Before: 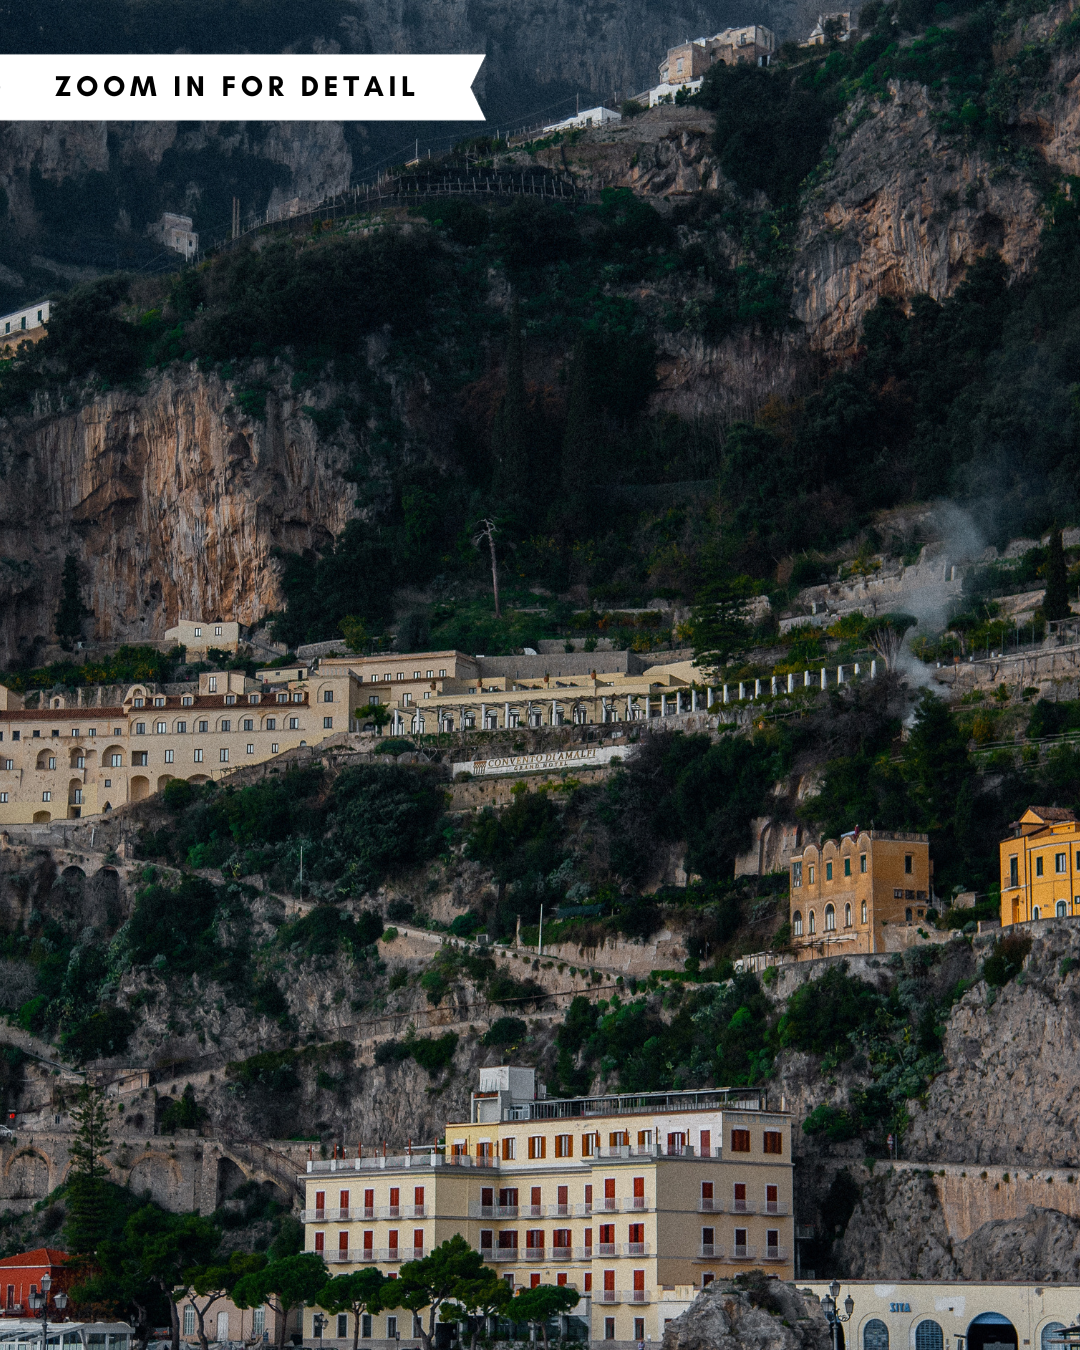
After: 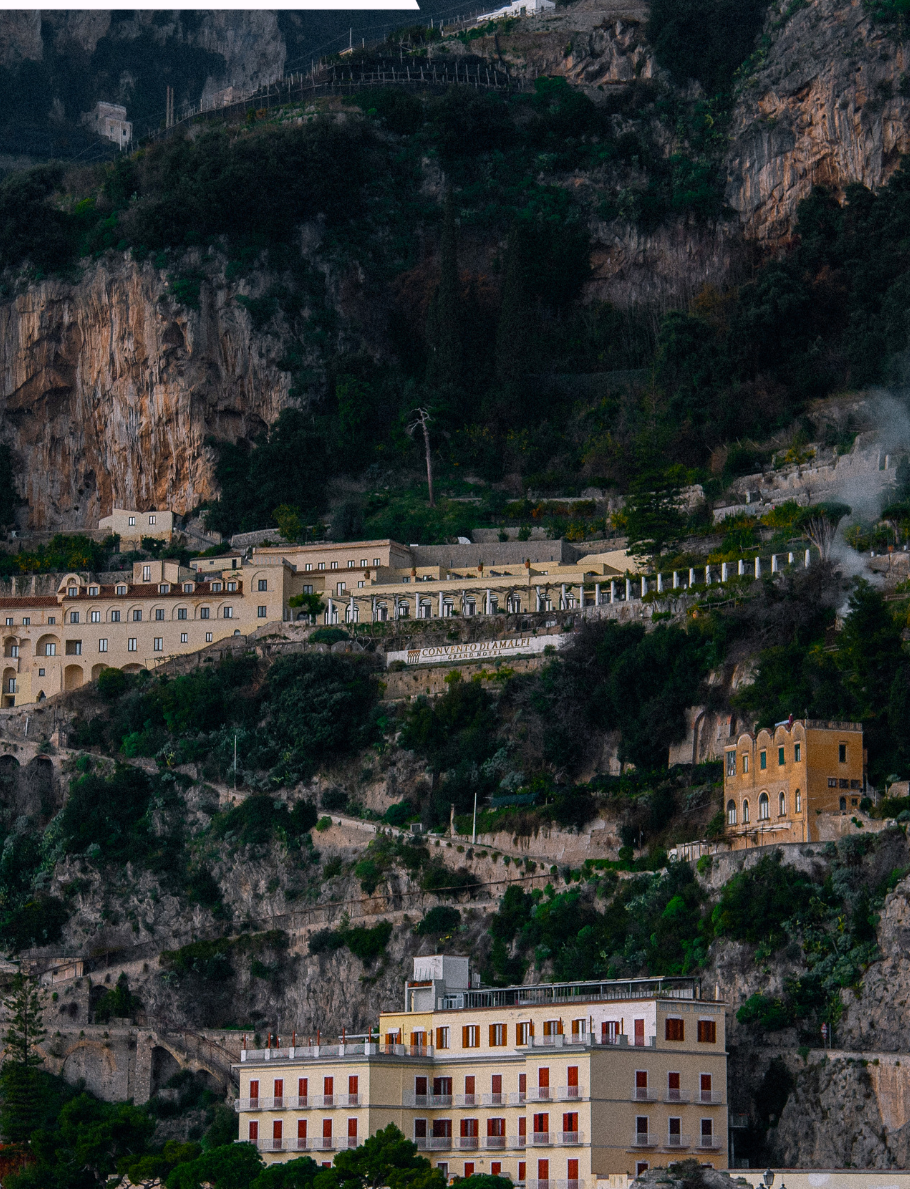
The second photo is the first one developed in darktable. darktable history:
crop: left 6.114%, top 8.272%, right 9.534%, bottom 3.603%
color balance rgb: highlights gain › chroma 1.55%, highlights gain › hue 308.5°, perceptual saturation grading › global saturation 7.974%, perceptual saturation grading › shadows 3.91%
